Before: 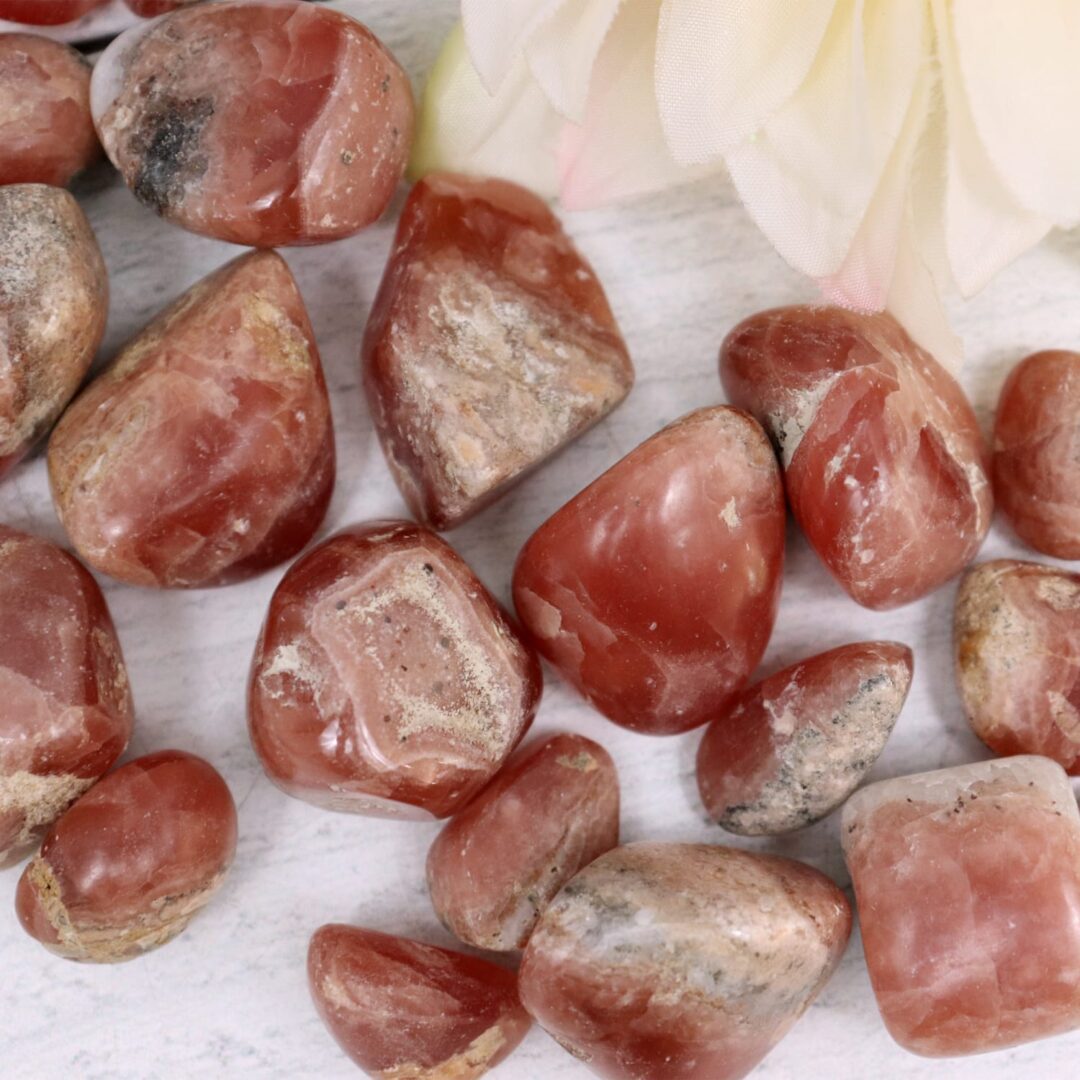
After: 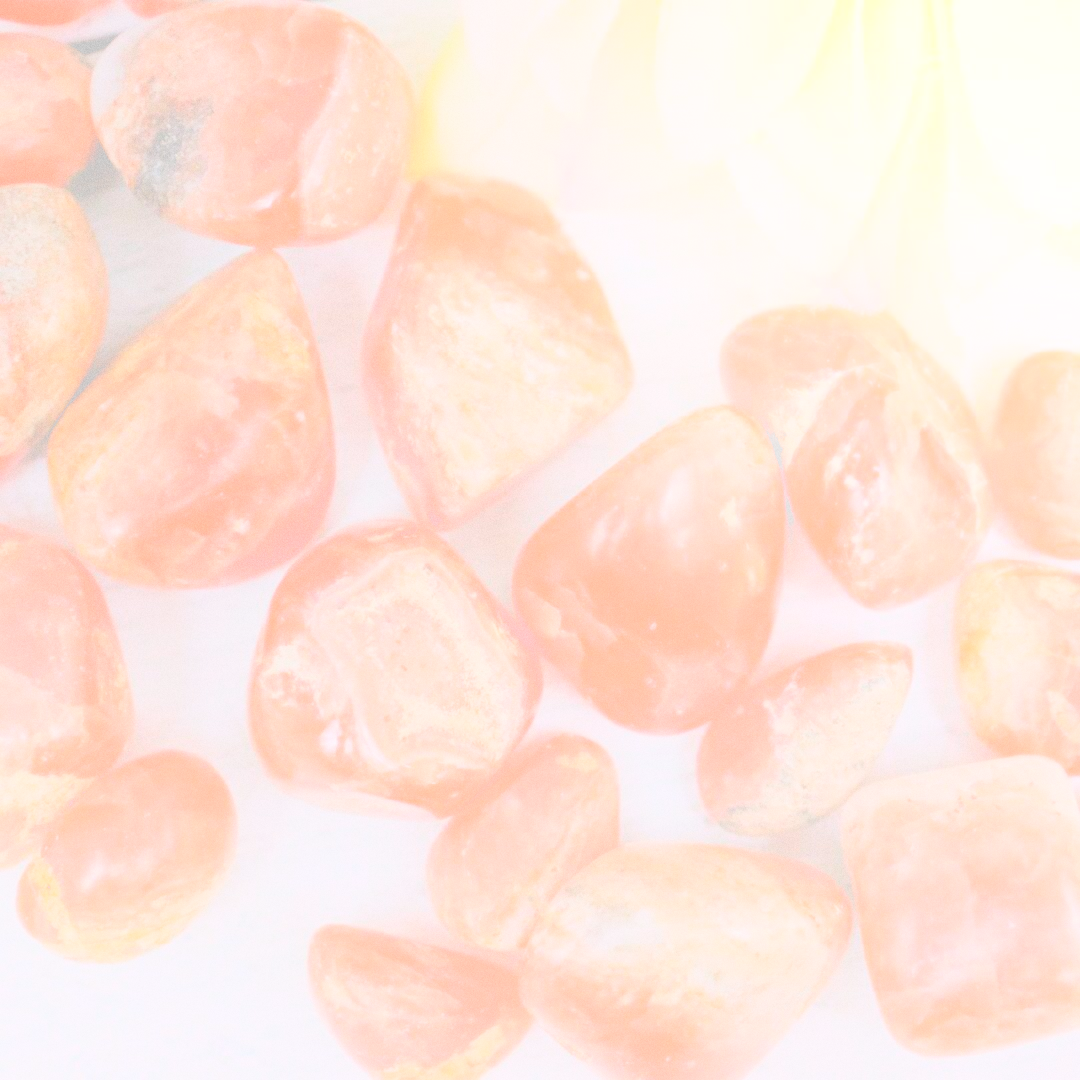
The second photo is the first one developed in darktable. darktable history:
shadows and highlights: shadows 22.7, highlights -48.71, soften with gaussian
filmic rgb: black relative exposure -7.15 EV, white relative exposure 5.36 EV, hardness 3.02
bloom: size 70%, threshold 25%, strength 70%
grain: on, module defaults
